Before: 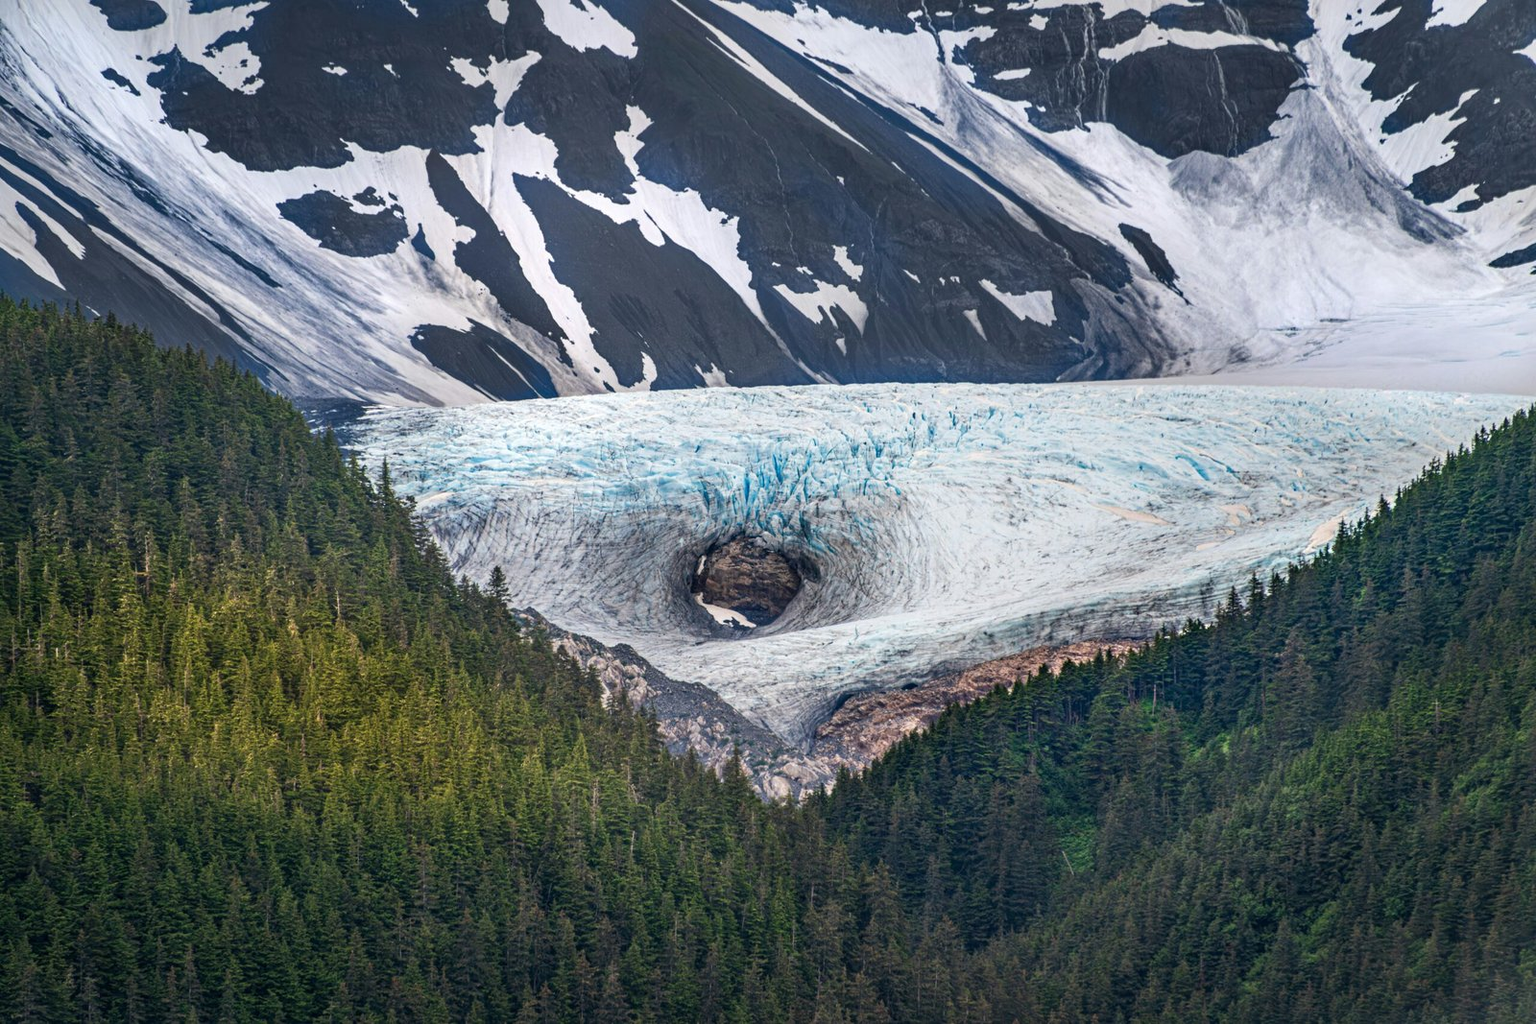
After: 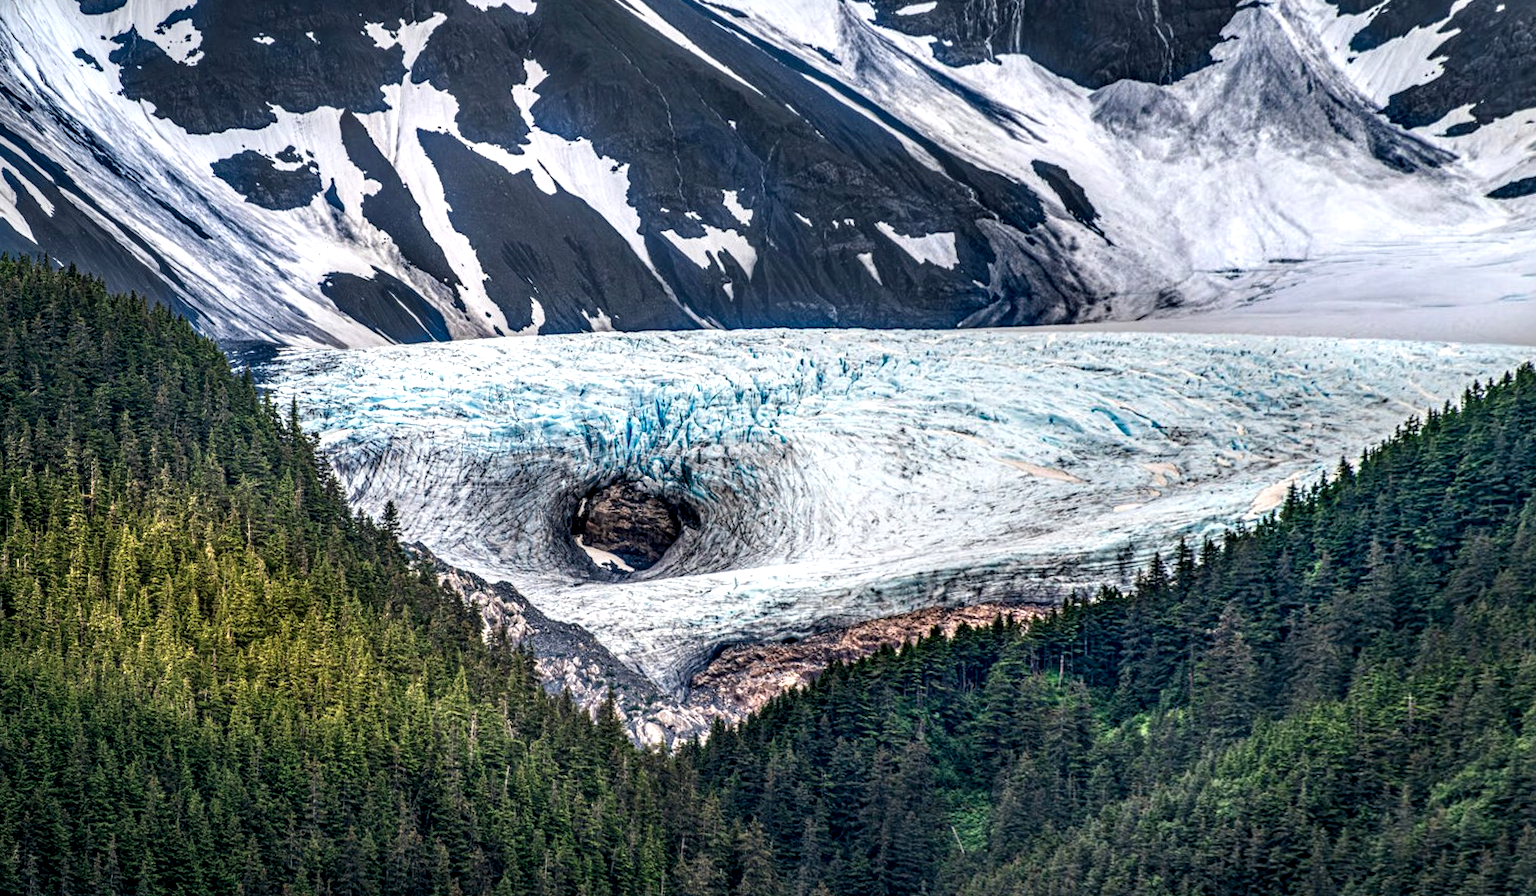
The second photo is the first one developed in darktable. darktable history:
local contrast: highlights 20%, detail 197%
contrast brightness saturation: contrast 0.04, saturation 0.16
rotate and perspective: rotation 1.69°, lens shift (vertical) -0.023, lens shift (horizontal) -0.291, crop left 0.025, crop right 0.988, crop top 0.092, crop bottom 0.842
